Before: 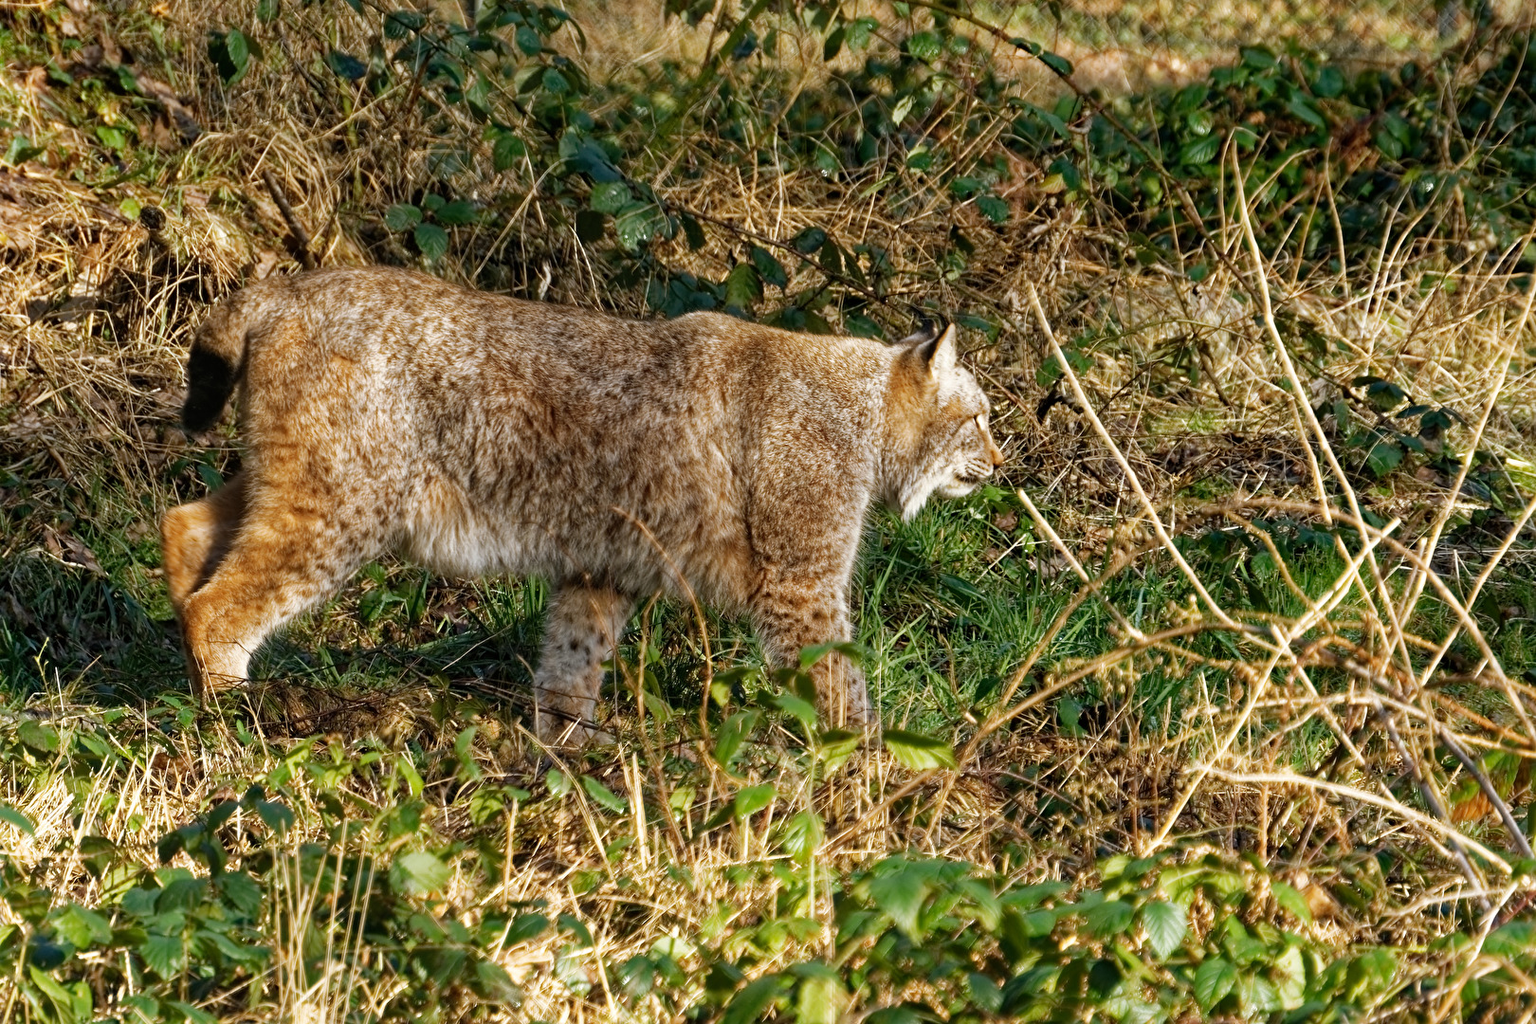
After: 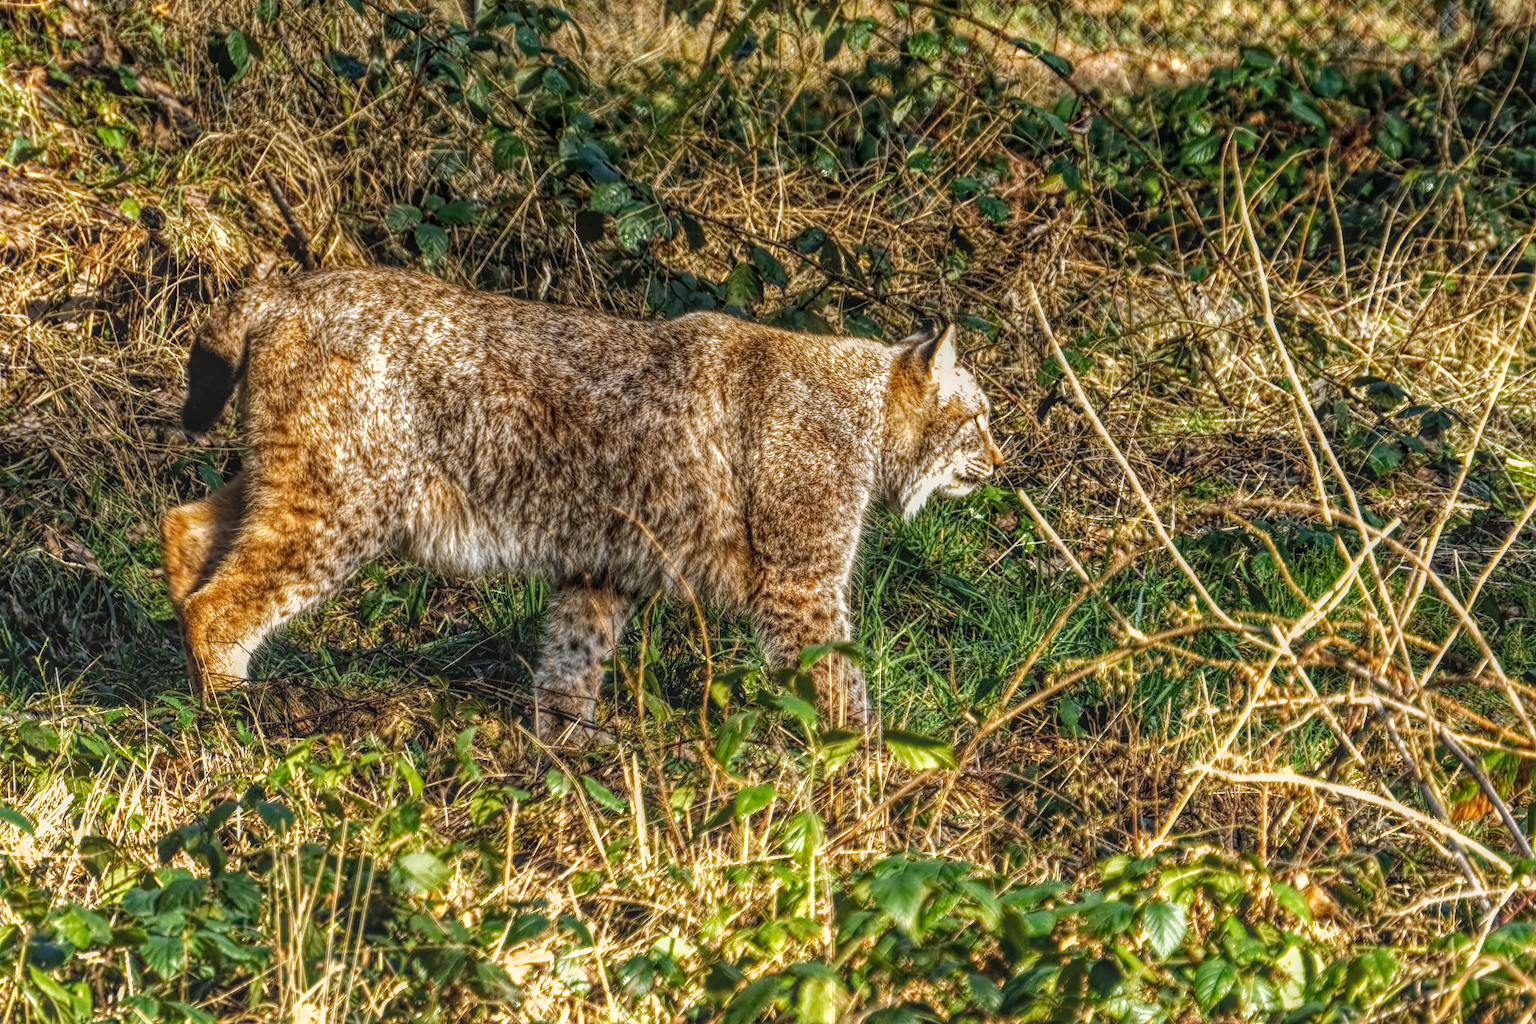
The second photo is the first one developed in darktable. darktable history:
tone equalizer: -8 EV -0.781 EV, -7 EV -0.675 EV, -6 EV -0.615 EV, -5 EV -0.391 EV, -3 EV 0.369 EV, -2 EV 0.6 EV, -1 EV 0.7 EV, +0 EV 0.771 EV, edges refinement/feathering 500, mask exposure compensation -1.57 EV, preserve details no
local contrast: highlights 20%, shadows 29%, detail 201%, midtone range 0.2
